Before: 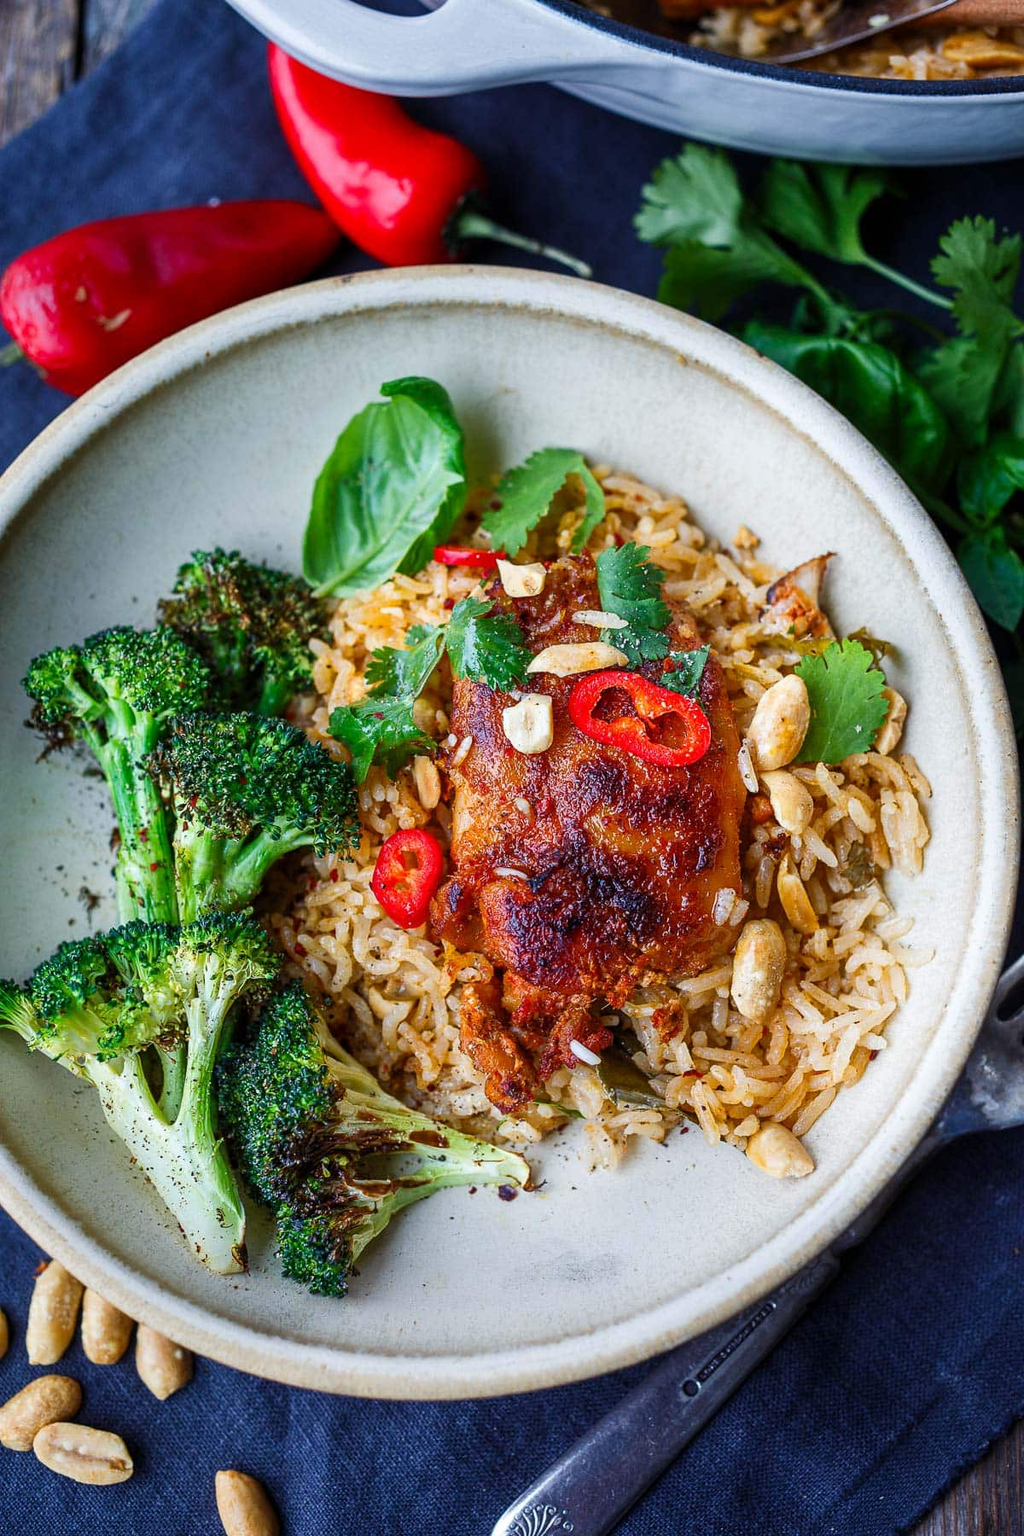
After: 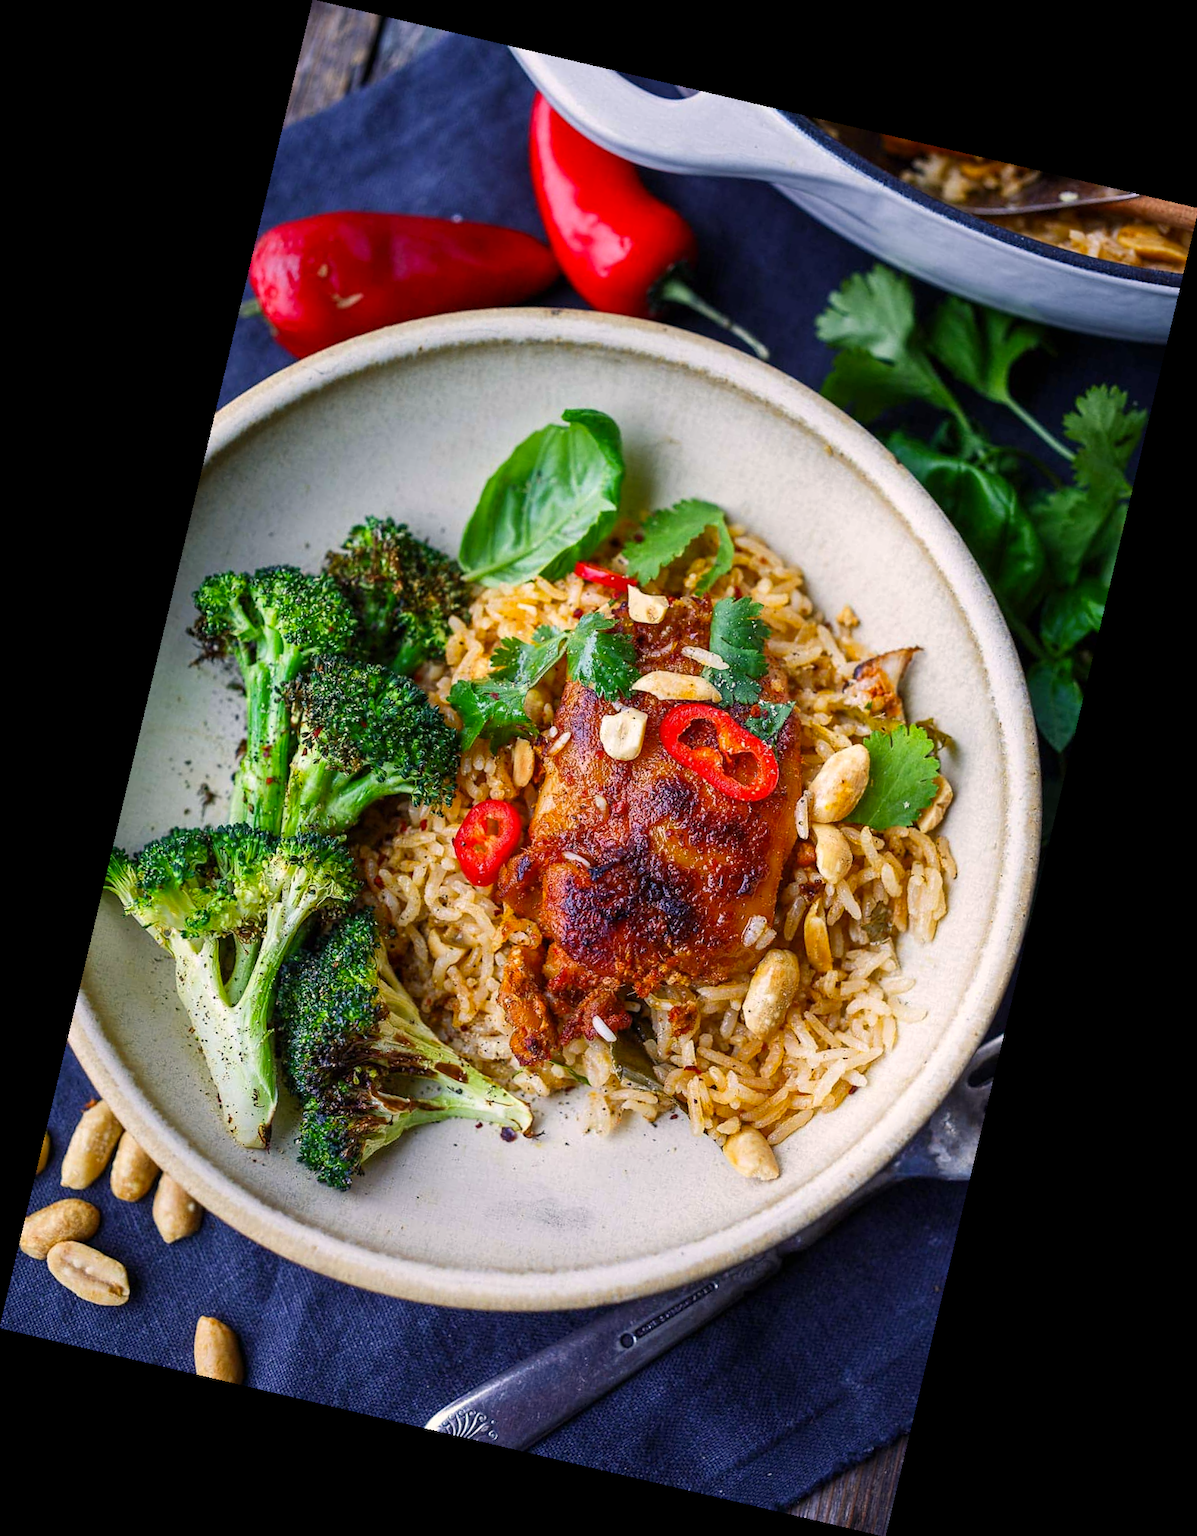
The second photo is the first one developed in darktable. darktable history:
color correction: highlights a* 1.39, highlights b* 17.83
white balance: red 1.004, blue 1.096
rotate and perspective: rotation 13.27°, automatic cropping off
